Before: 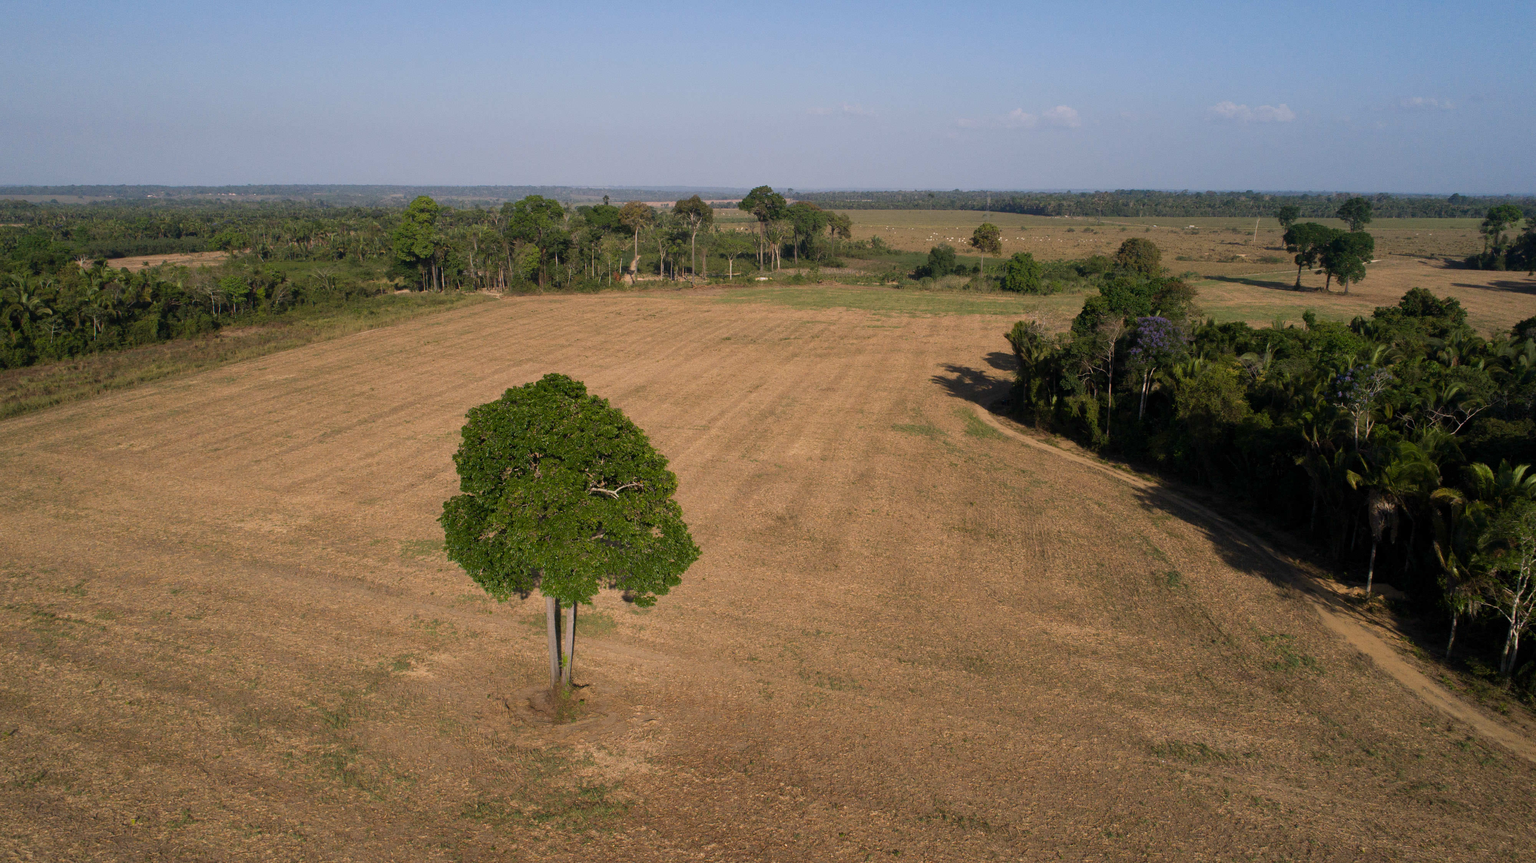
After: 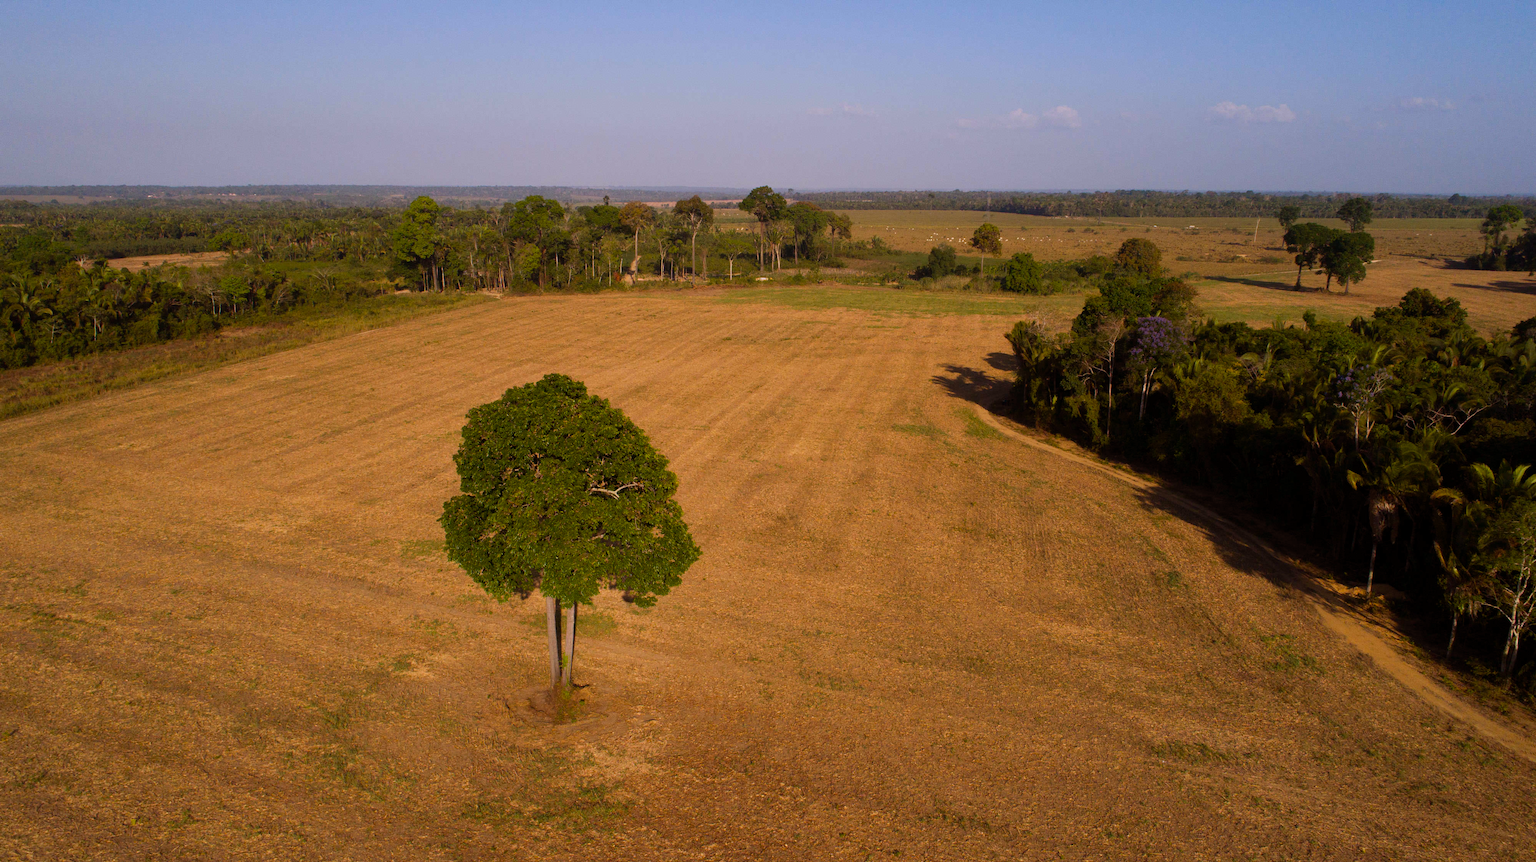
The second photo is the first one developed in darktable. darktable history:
rgb levels: mode RGB, independent channels, levels [[0, 0.5, 1], [0, 0.521, 1], [0, 0.536, 1]]
color balance rgb: perceptual saturation grading › global saturation 20%, global vibrance 20%
